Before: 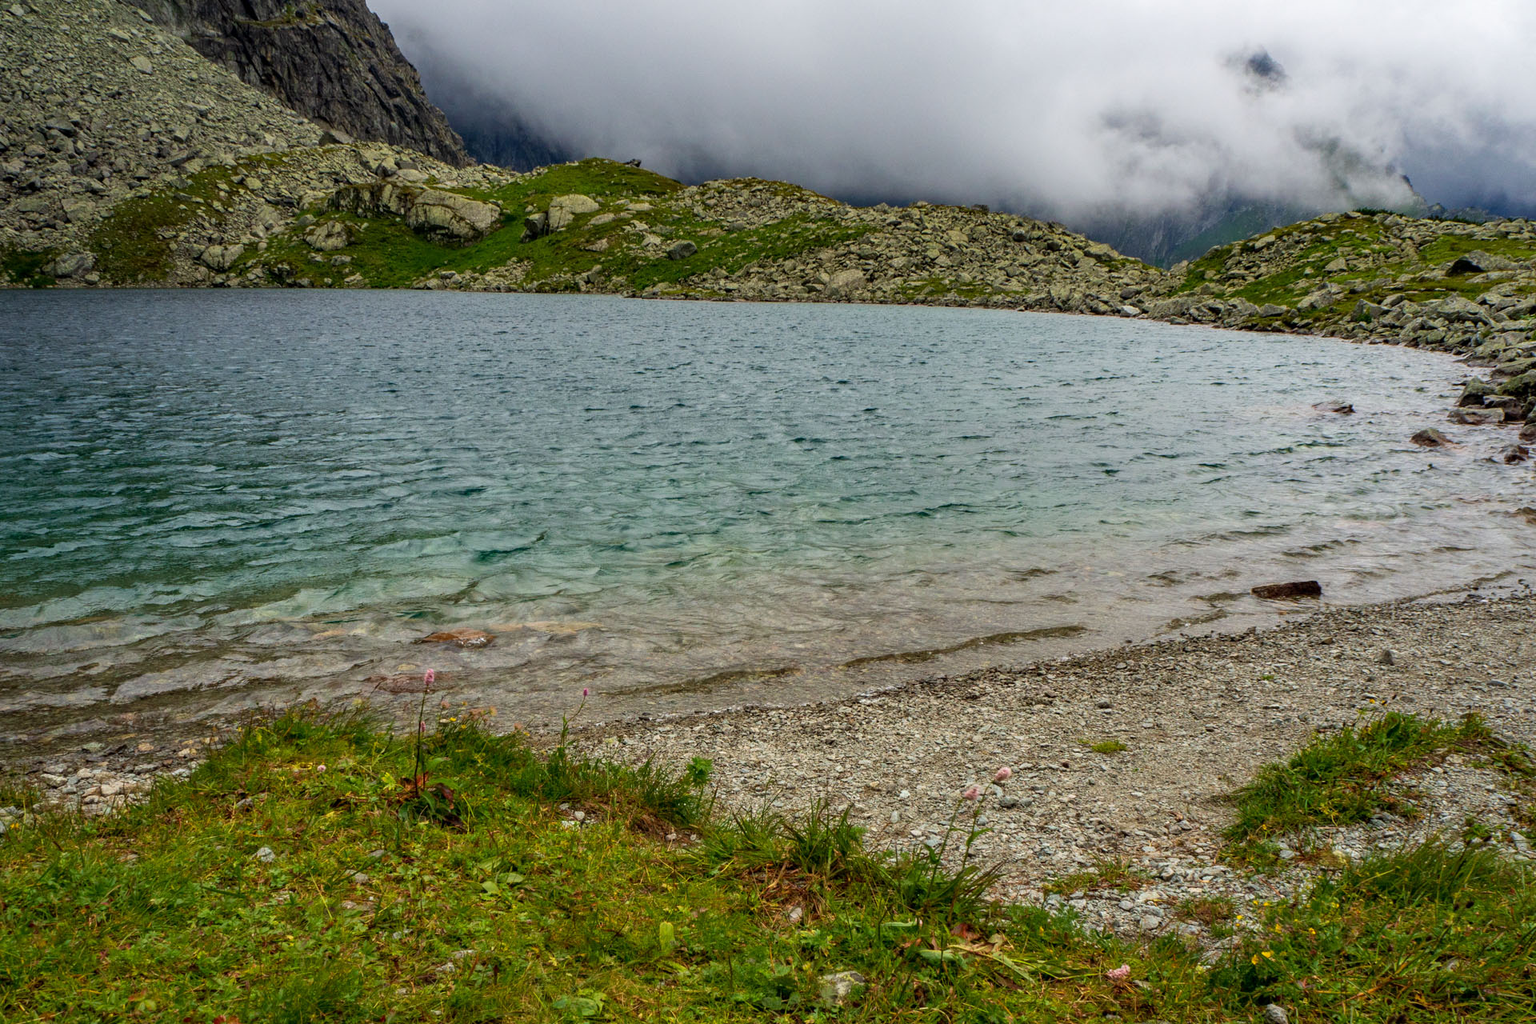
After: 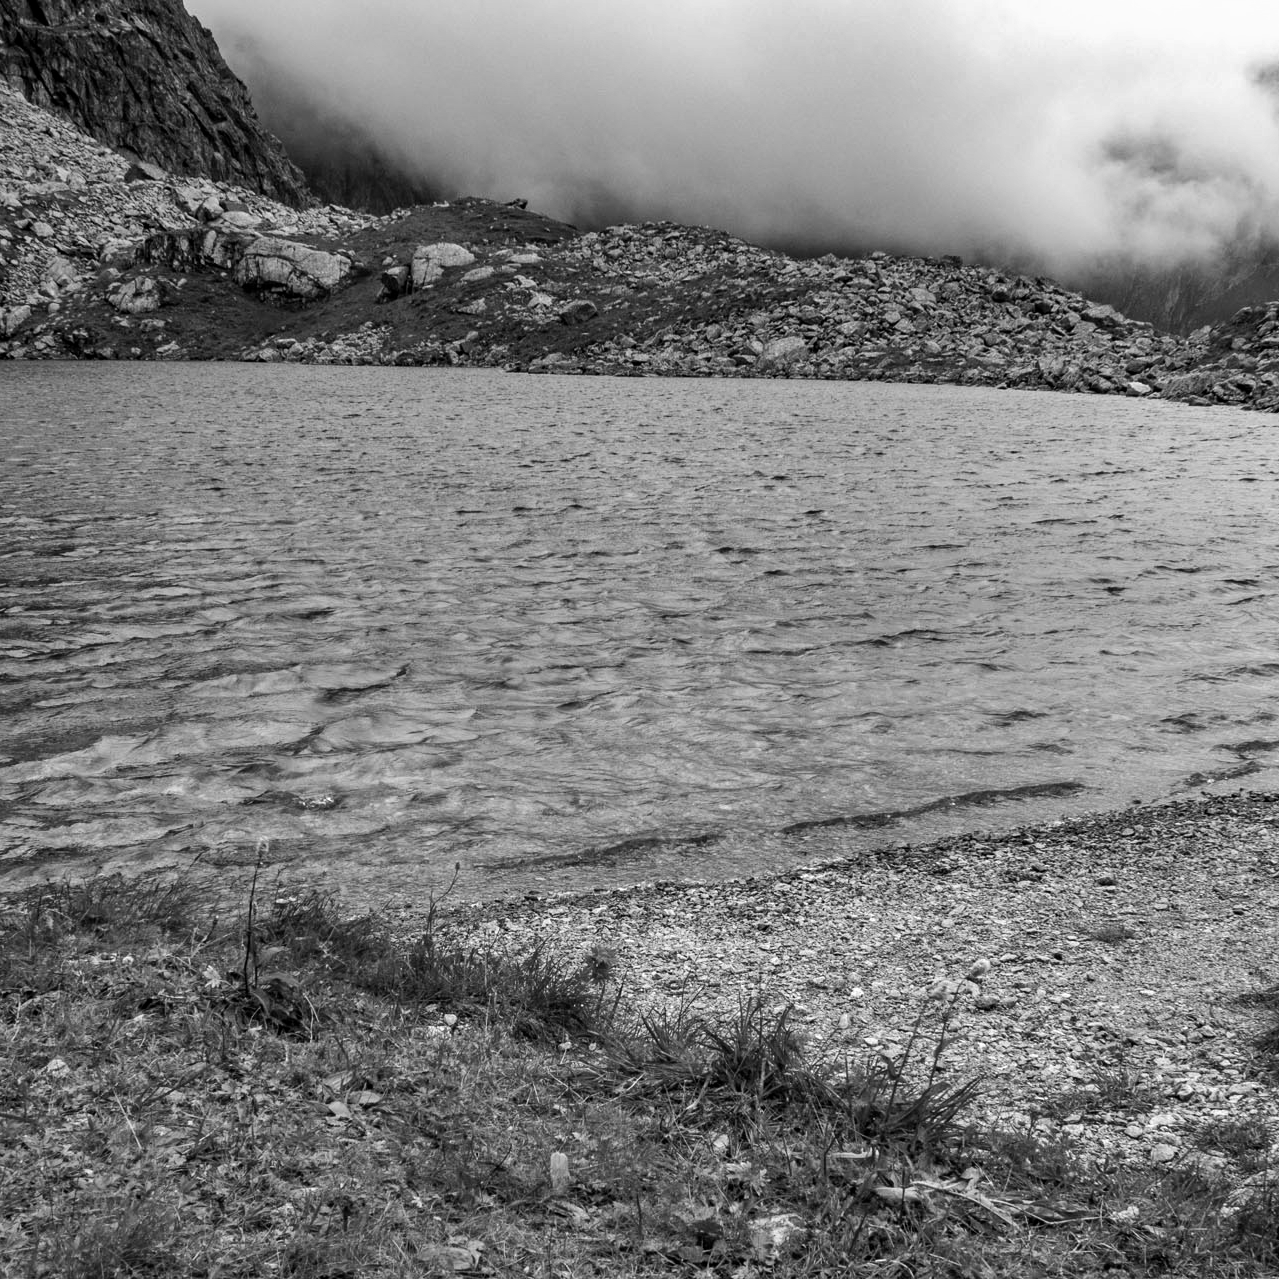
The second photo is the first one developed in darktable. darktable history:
color correction: saturation 0.85
tone equalizer: -8 EV -0.417 EV, -7 EV -0.389 EV, -6 EV -0.333 EV, -5 EV -0.222 EV, -3 EV 0.222 EV, -2 EV 0.333 EV, -1 EV 0.389 EV, +0 EV 0.417 EV, edges refinement/feathering 500, mask exposure compensation -1.57 EV, preserve details no
crop and rotate: left 14.292%, right 19.041%
exposure: black level correction 0.001, compensate highlight preservation false
shadows and highlights: shadows 53, soften with gaussian
monochrome: a -6.99, b 35.61, size 1.4
color balance rgb: perceptual saturation grading › global saturation 20%, global vibrance 20%
